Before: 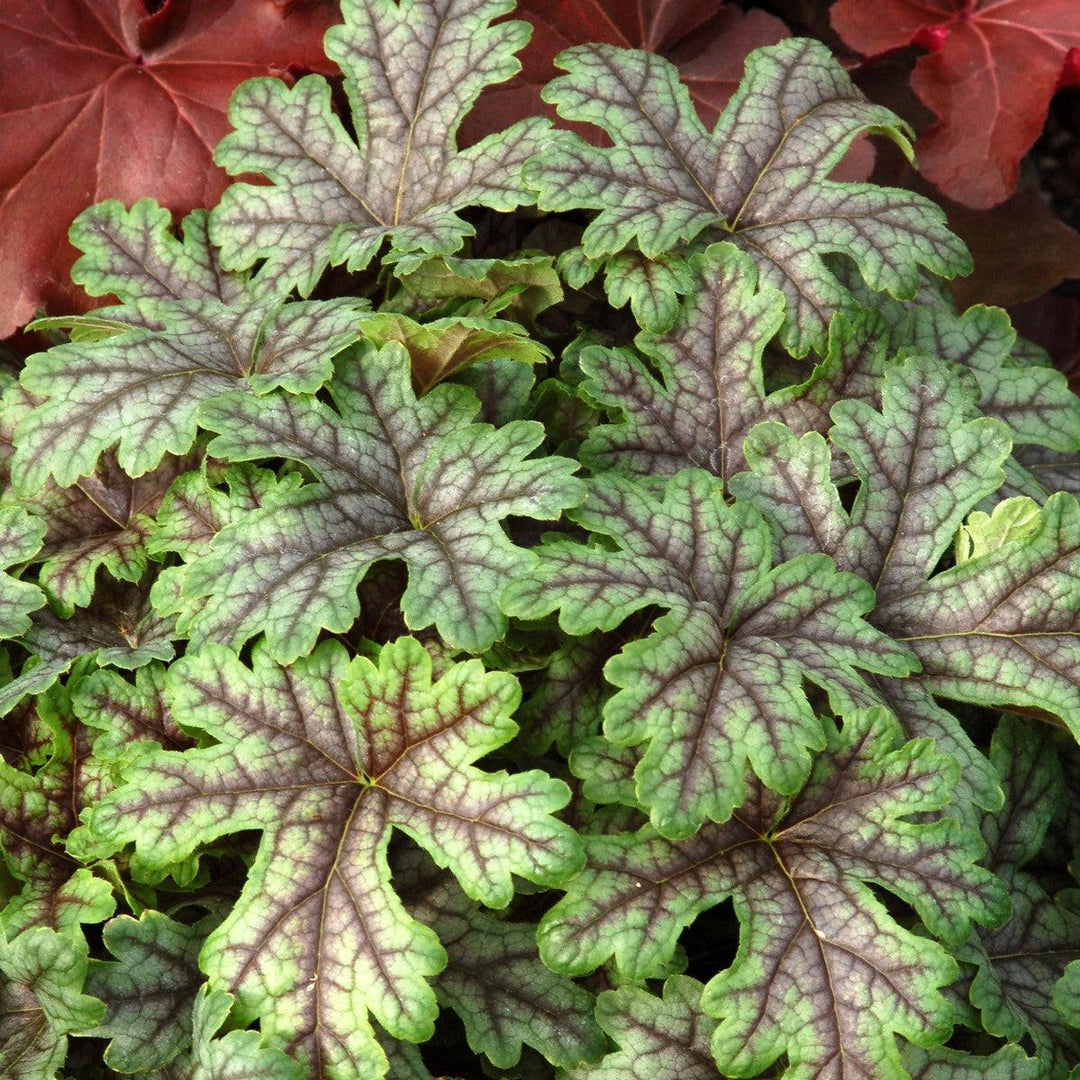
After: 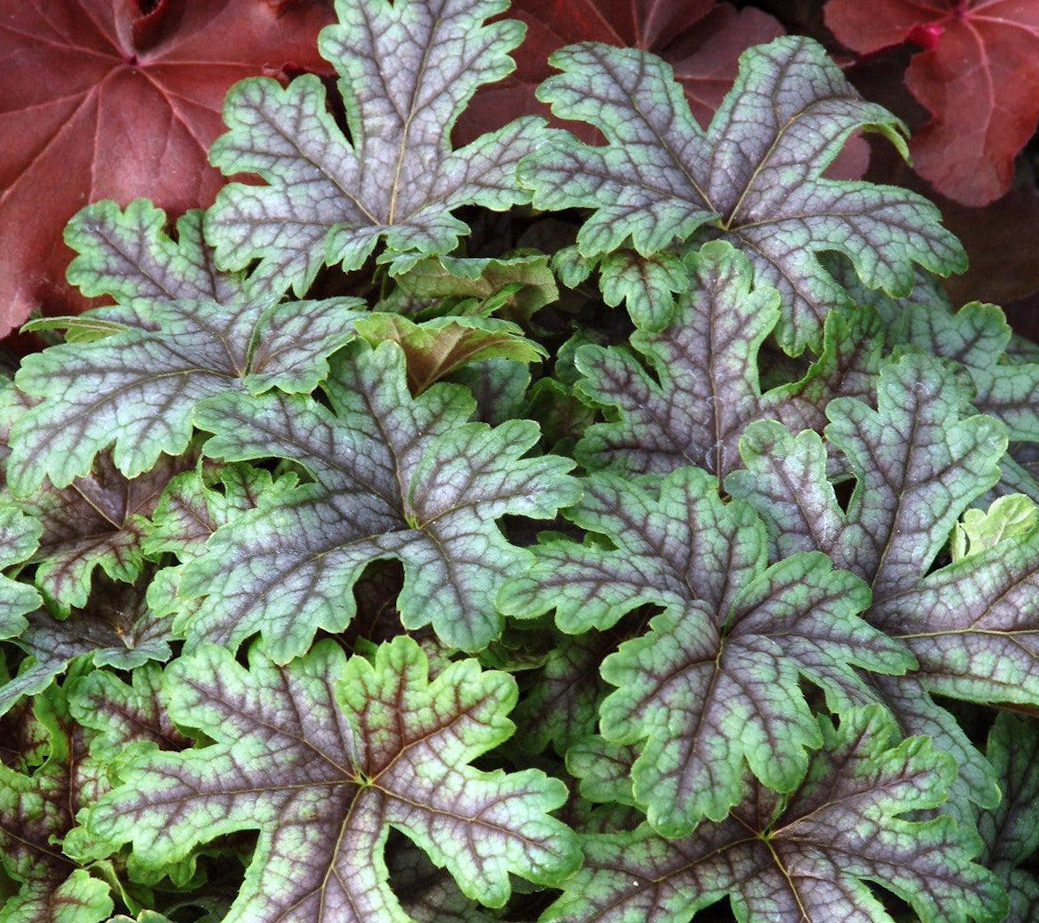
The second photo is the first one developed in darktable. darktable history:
crop and rotate: angle 0.2°, left 0.275%, right 3.127%, bottom 14.18%
white balance: red 0.967, blue 1.119, emerald 0.756
color calibration: illuminant as shot in camera, x 0.358, y 0.373, temperature 4628.91 K
